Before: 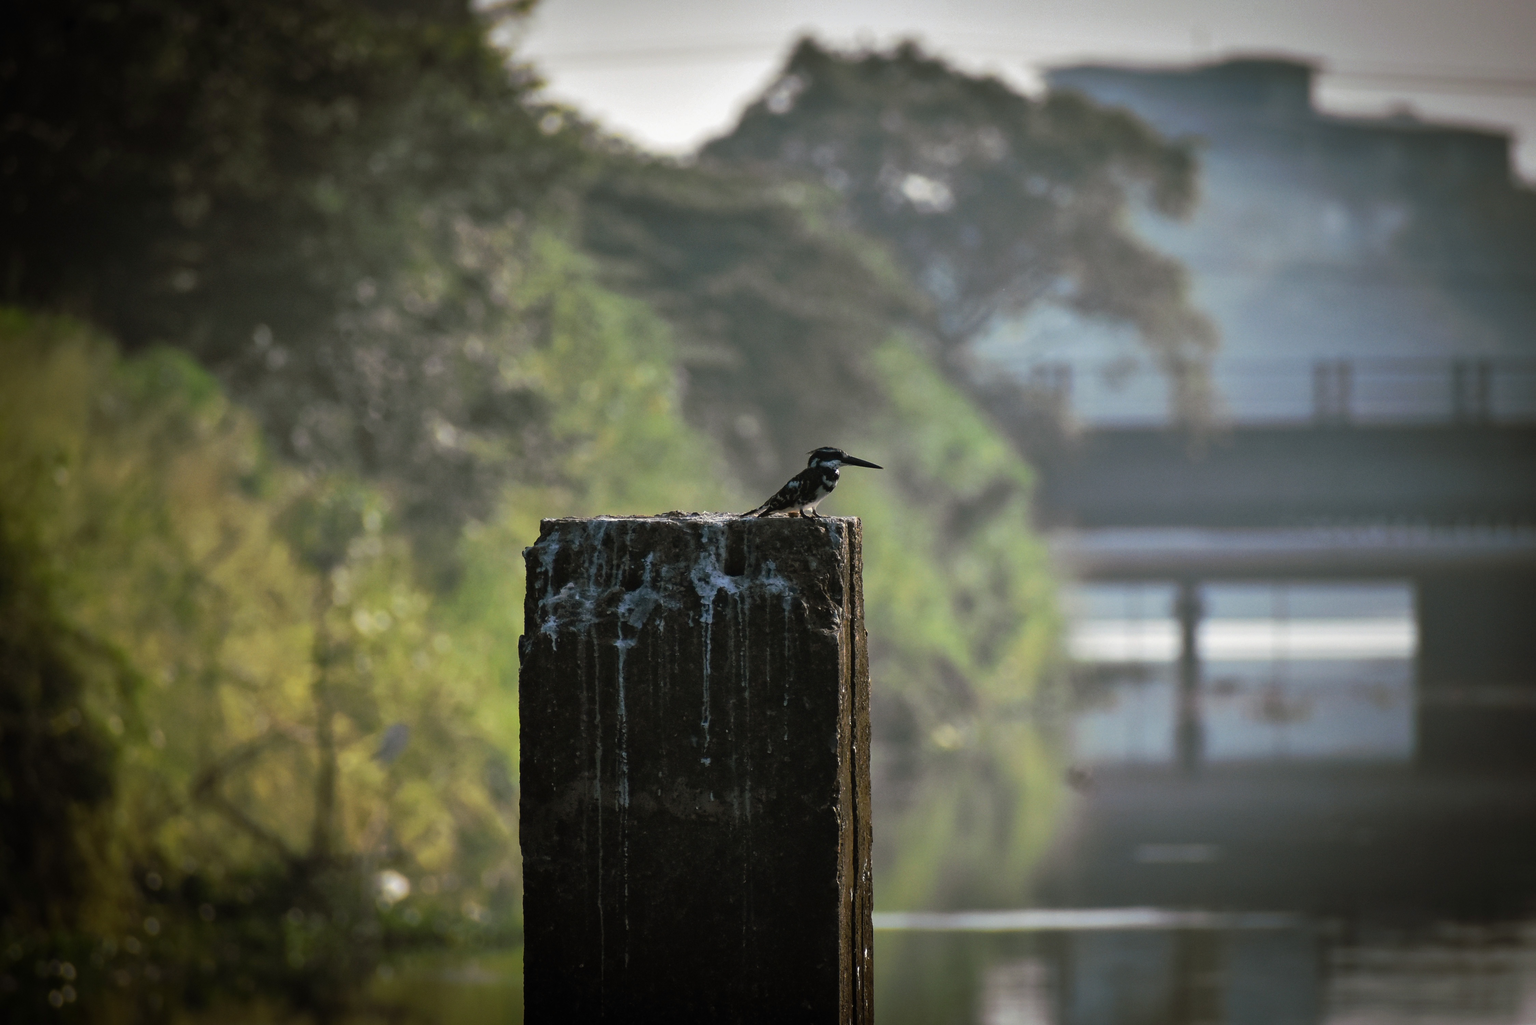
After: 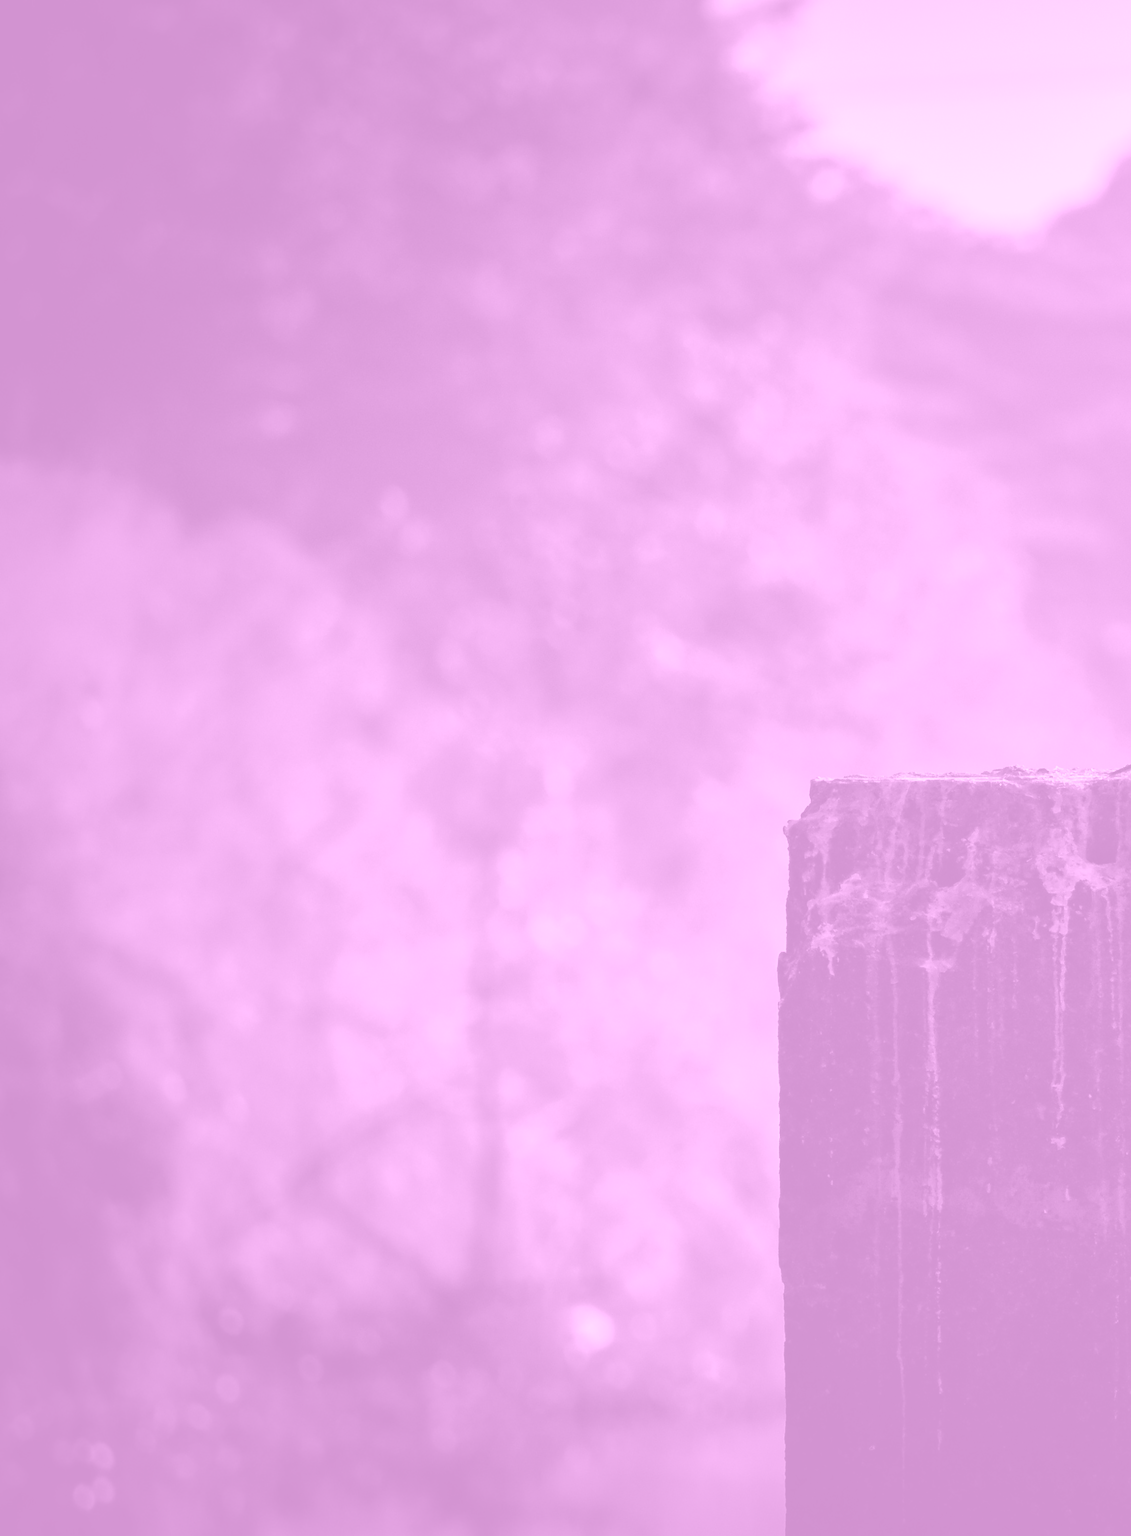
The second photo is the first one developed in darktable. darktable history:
colorize: hue 331.2°, saturation 75%, source mix 30.28%, lightness 70.52%, version 1
crop and rotate: left 0%, top 0%, right 50.845%
